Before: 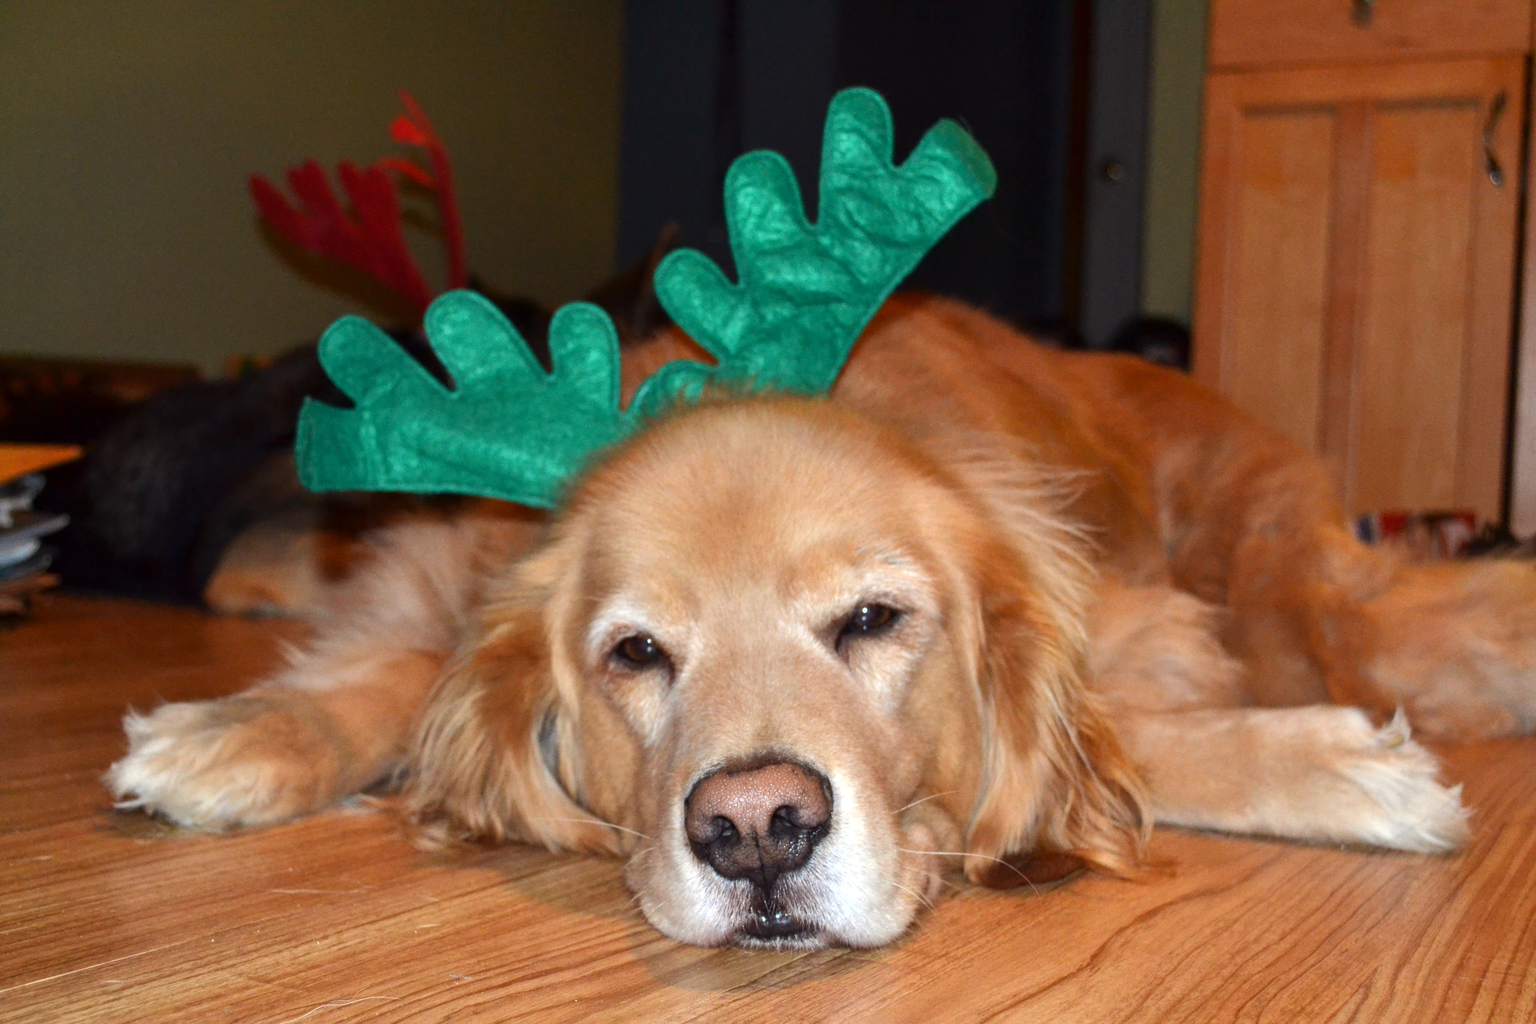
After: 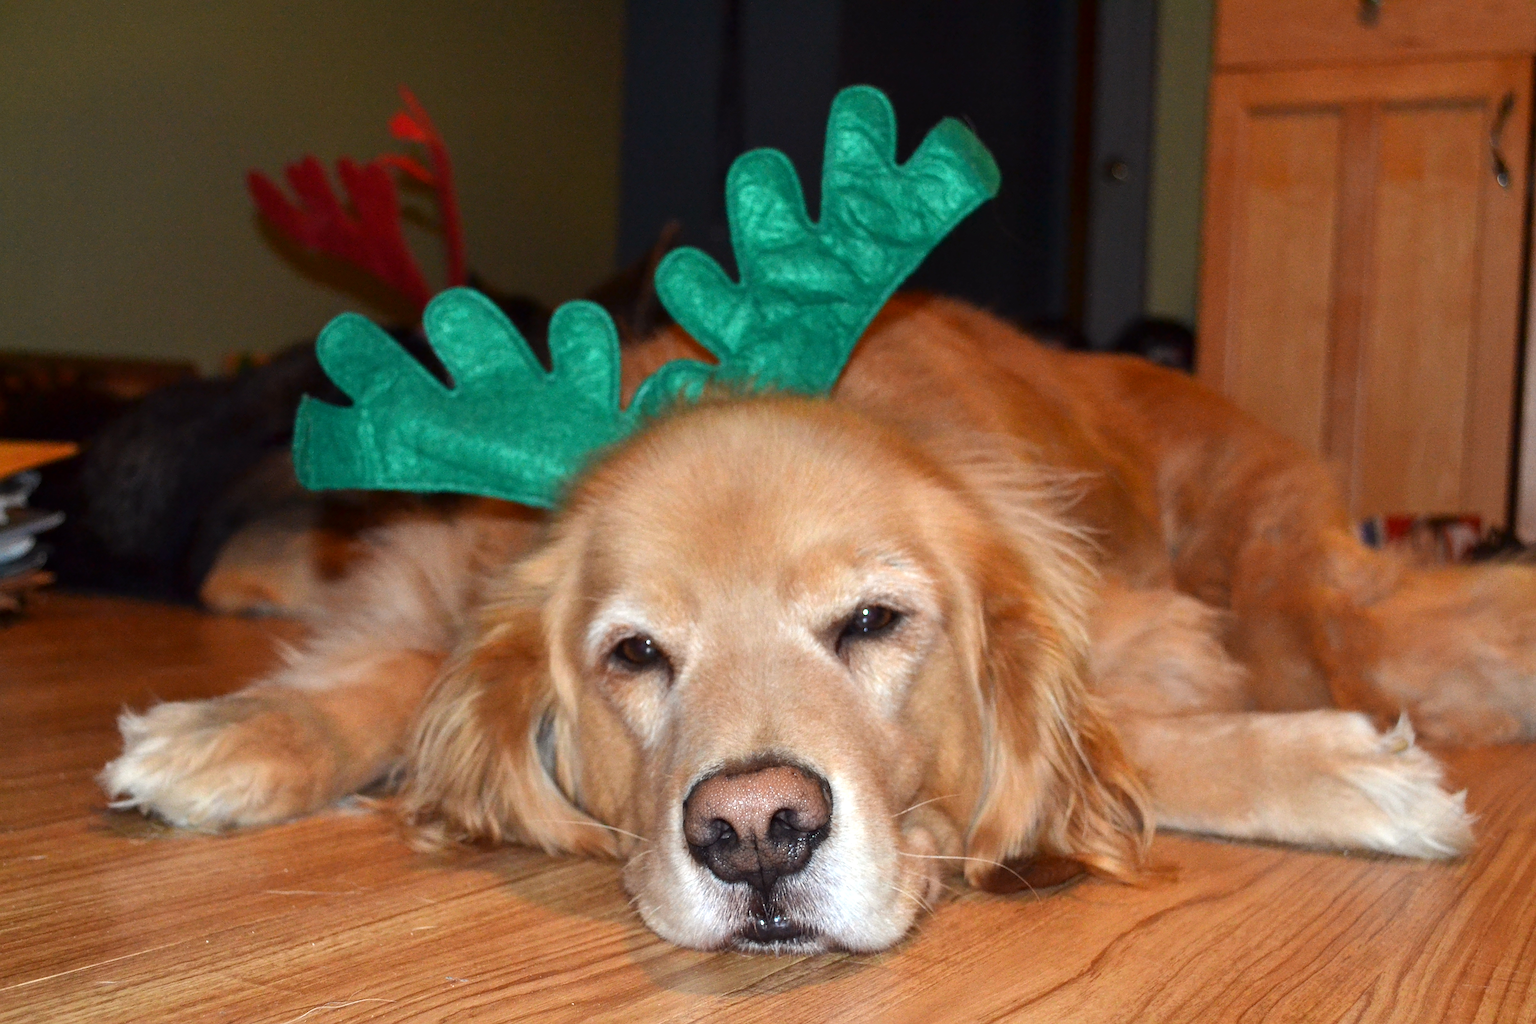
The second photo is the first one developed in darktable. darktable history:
crop and rotate: angle -0.268°
exposure: compensate exposure bias true, compensate highlight preservation false
sharpen: amount 0.494
